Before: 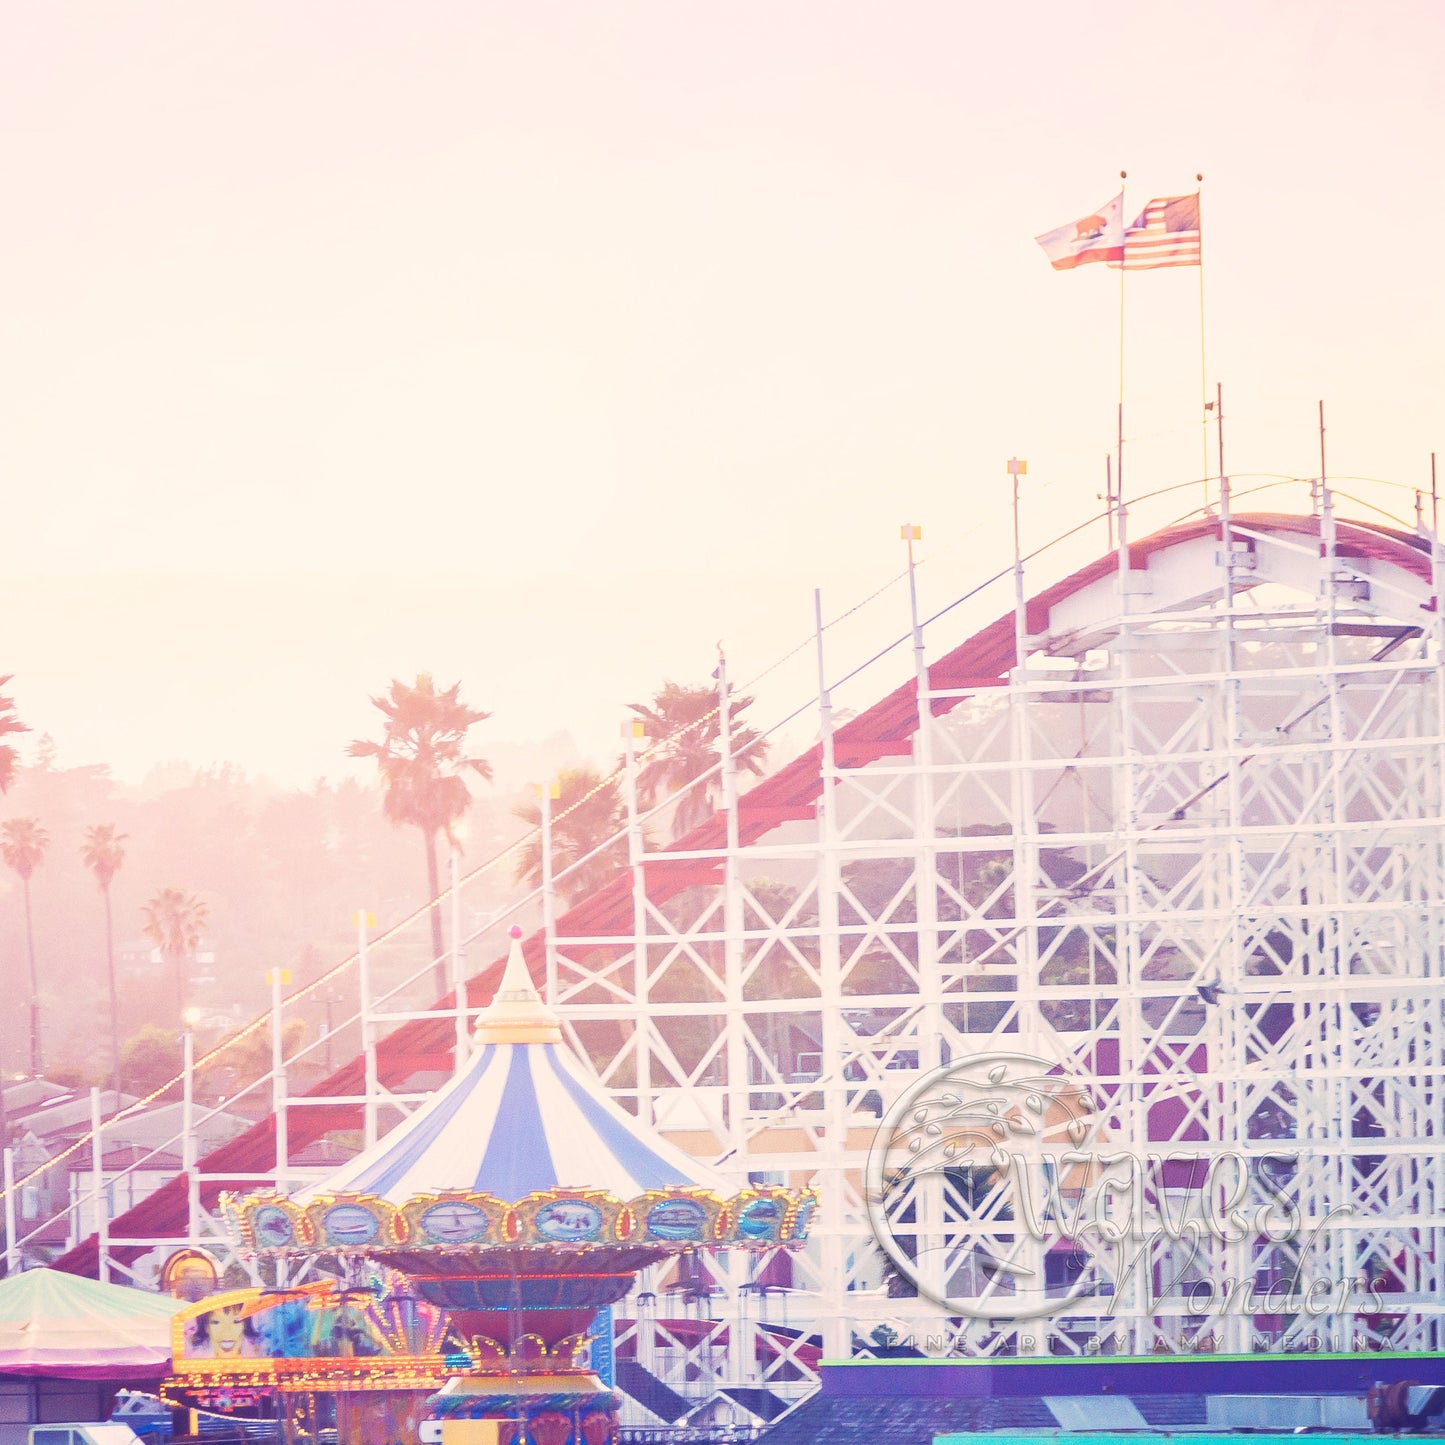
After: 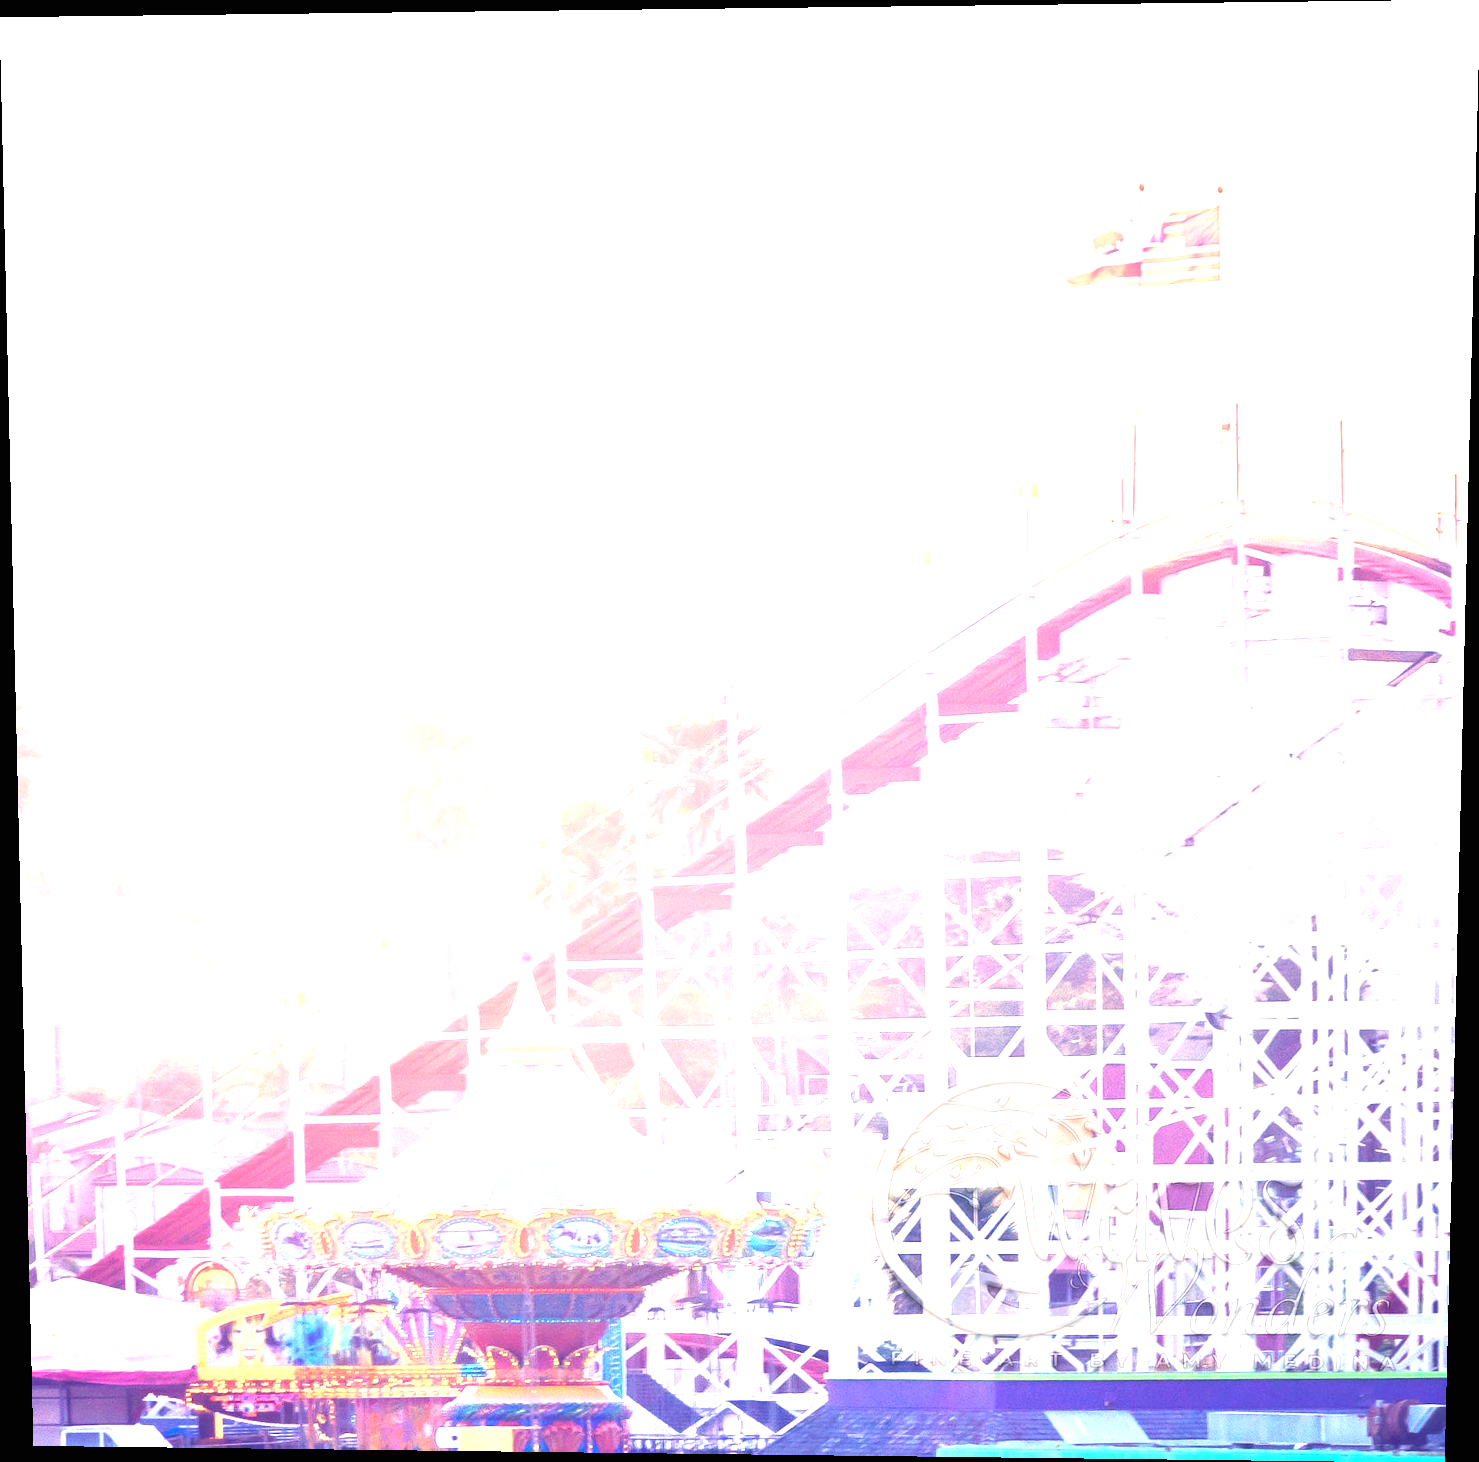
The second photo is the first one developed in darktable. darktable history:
local contrast: mode bilateral grid, contrast 15, coarseness 36, detail 105%, midtone range 0.2
rotate and perspective: lens shift (vertical) 0.048, lens shift (horizontal) -0.024, automatic cropping off
exposure: black level correction 0, exposure 1.2 EV, compensate exposure bias true, compensate highlight preservation false
